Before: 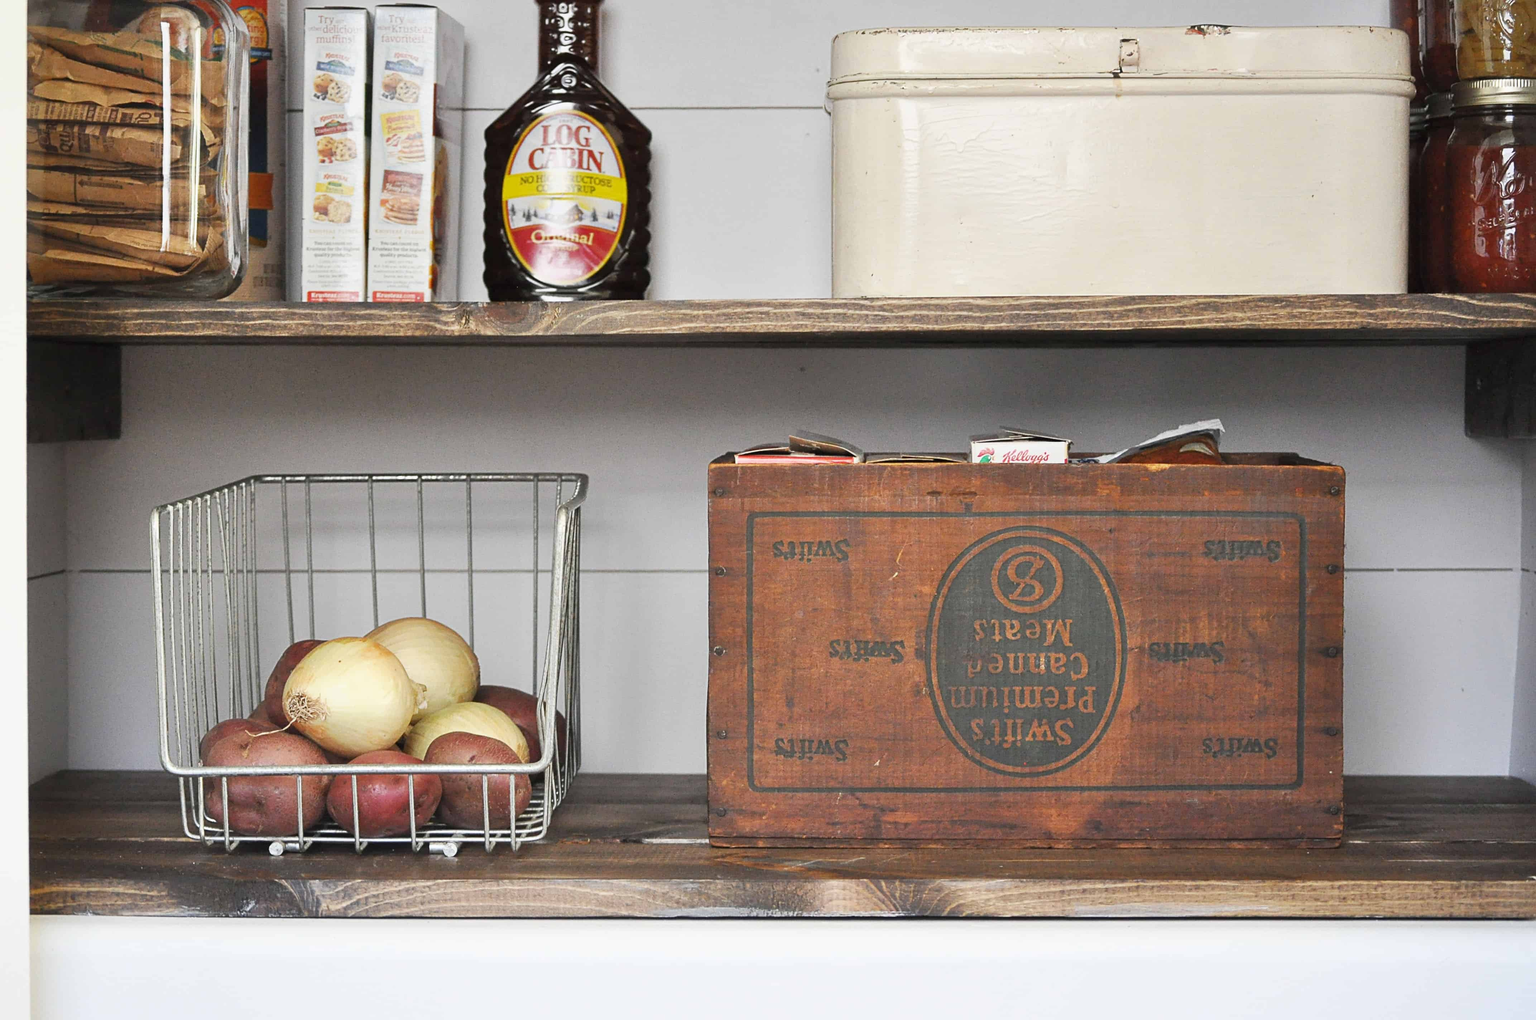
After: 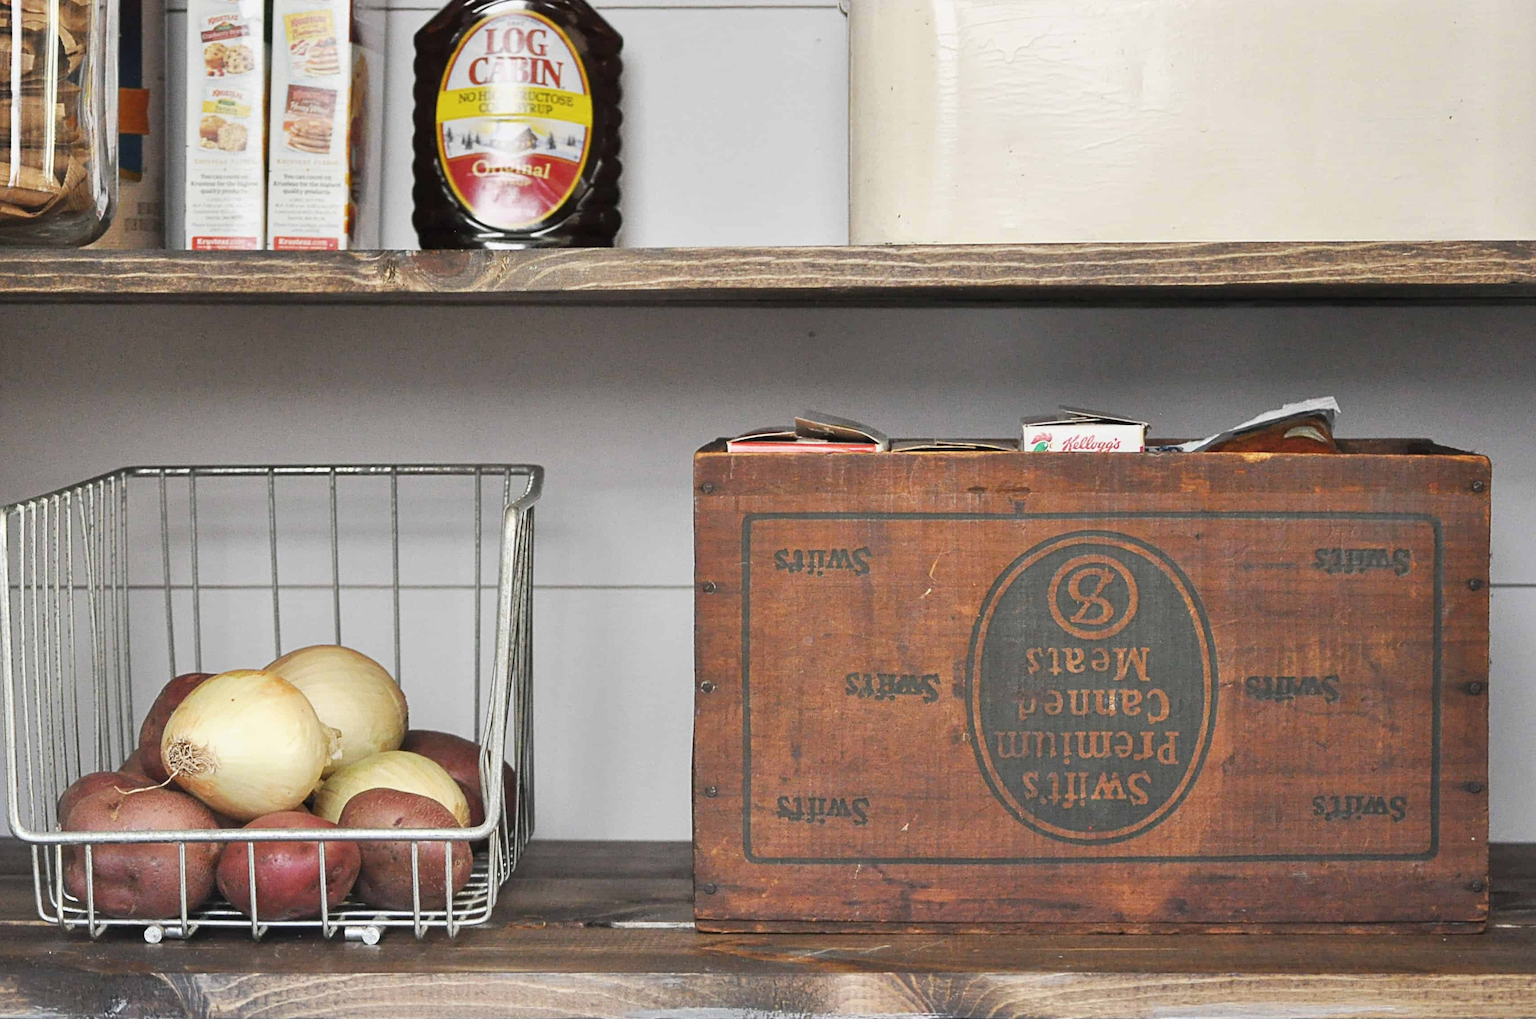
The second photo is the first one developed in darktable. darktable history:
contrast brightness saturation: saturation -0.05
crop and rotate: left 10.071%, top 10.071%, right 10.02%, bottom 10.02%
